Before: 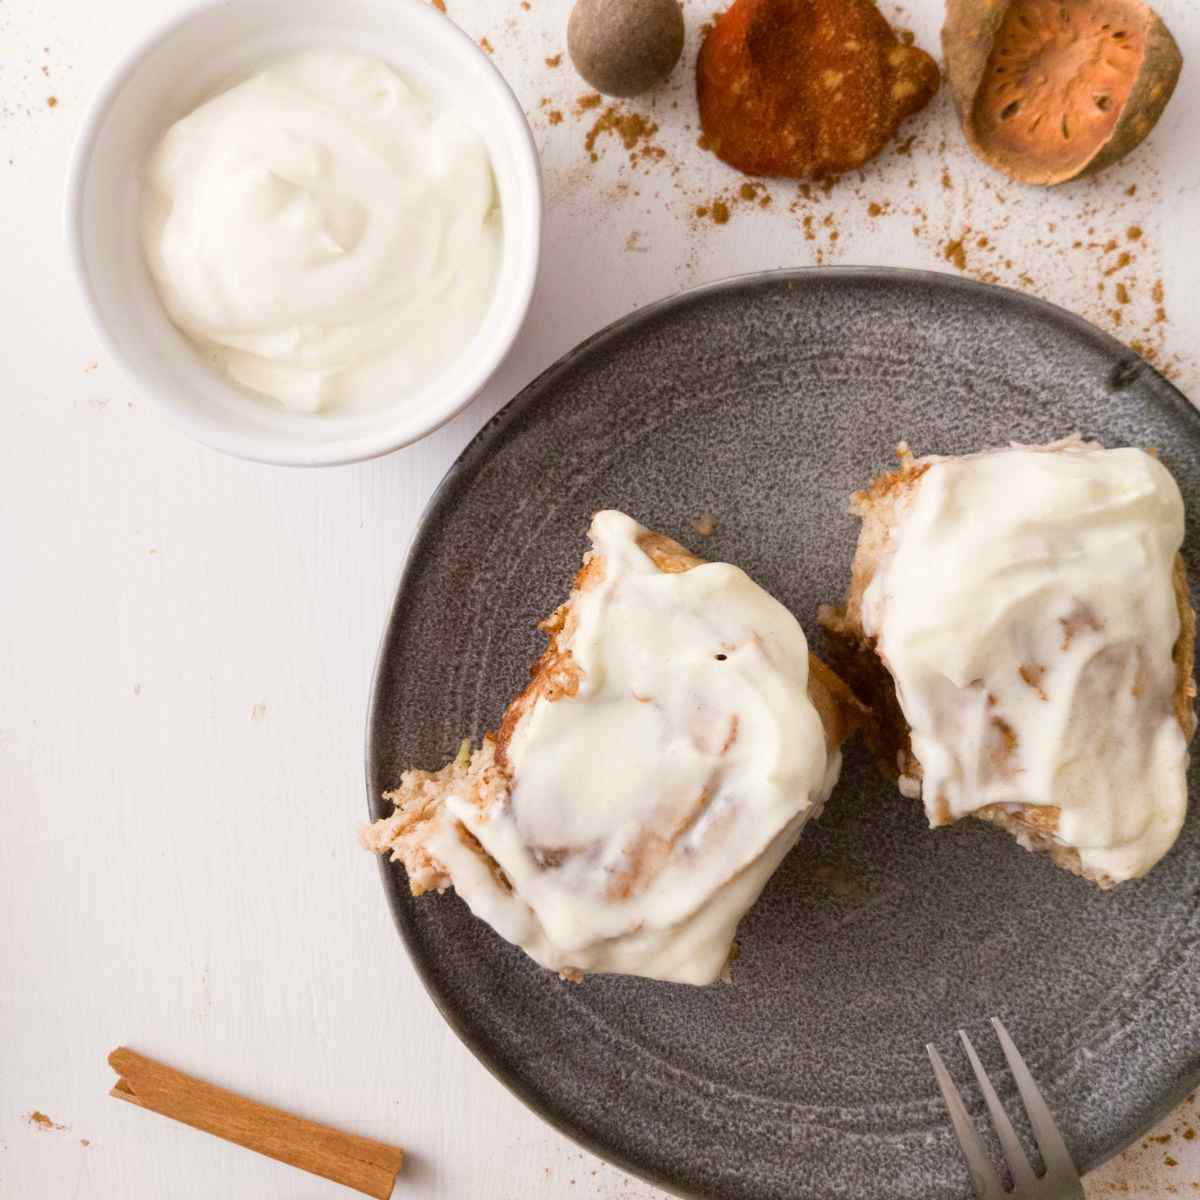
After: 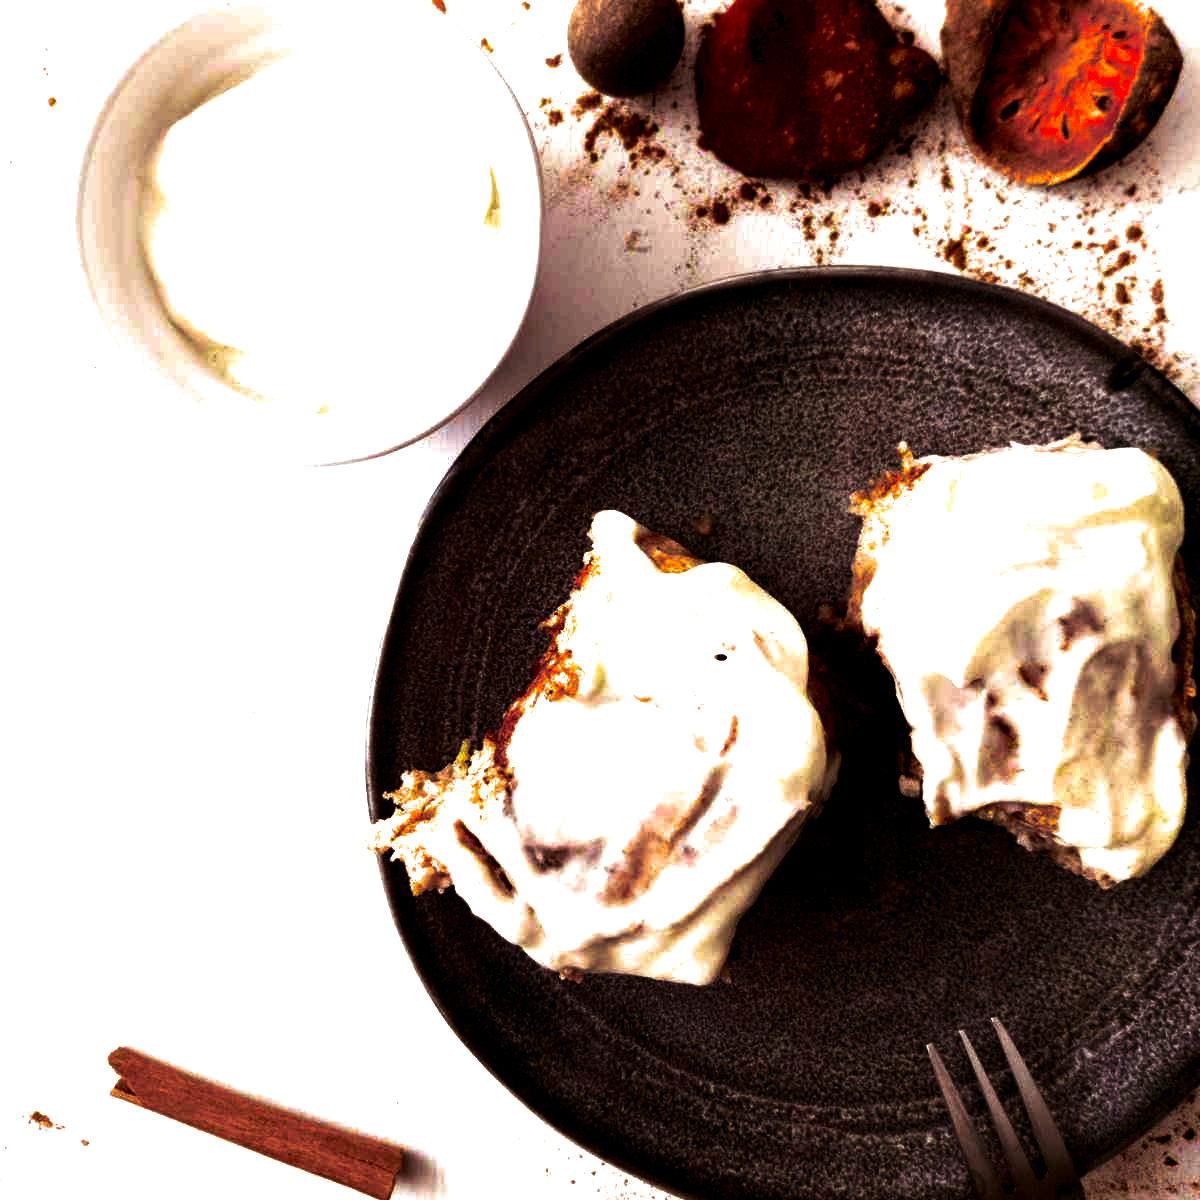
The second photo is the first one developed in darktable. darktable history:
rgb levels: levels [[0.034, 0.472, 0.904], [0, 0.5, 1], [0, 0.5, 1]]
exposure: exposure 0.6 EV, compensate highlight preservation false
split-toning: shadows › saturation 0.24, highlights › hue 54°, highlights › saturation 0.24
white balance: emerald 1
contrast brightness saturation: brightness -1, saturation 1
